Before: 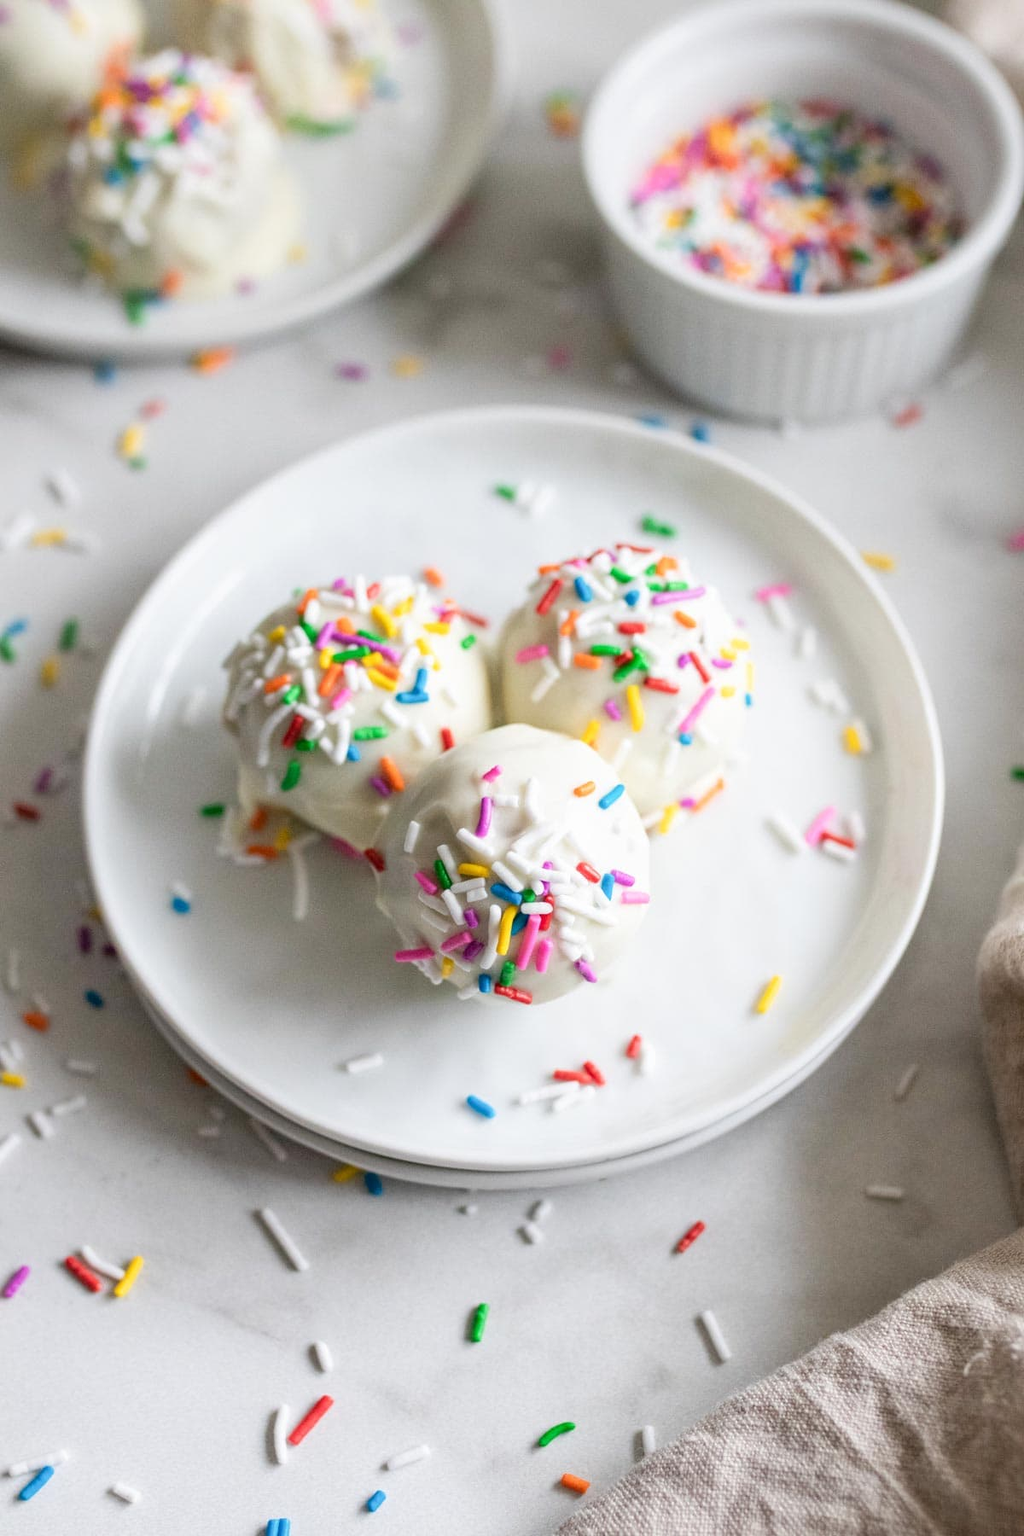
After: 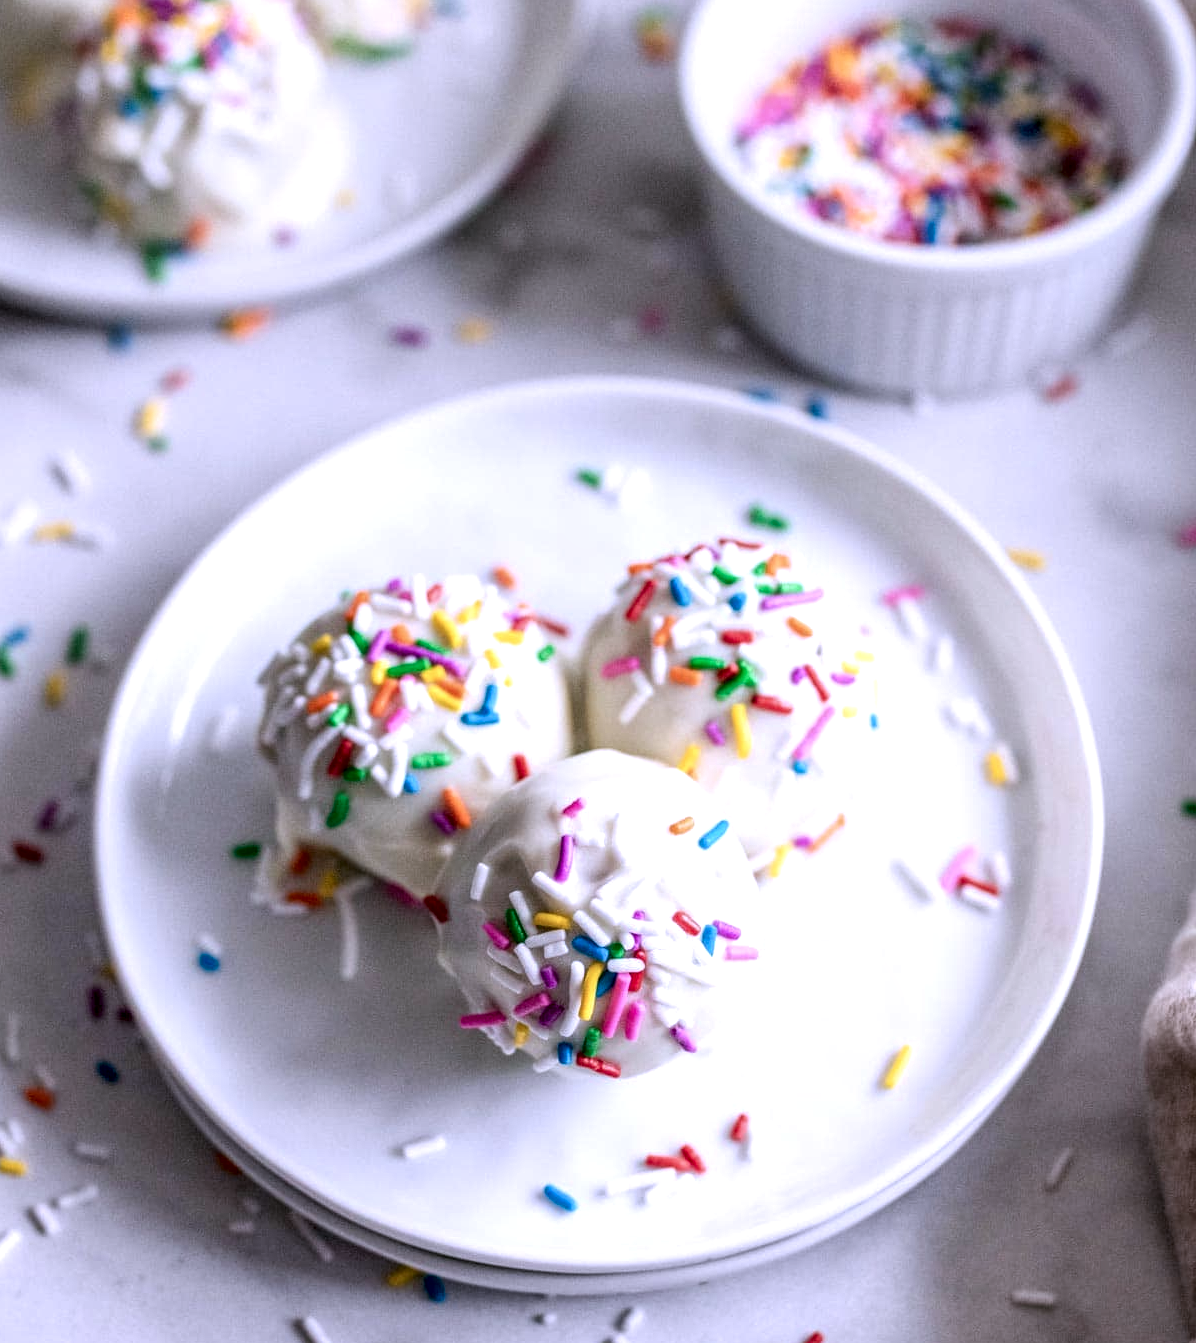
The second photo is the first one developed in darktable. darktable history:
color correction: highlights b* -0.02
crop: left 0.317%, top 5.532%, bottom 19.854%
local contrast: detail 160%
color calibration: illuminant custom, x 0.367, y 0.392, temperature 4435.49 K
